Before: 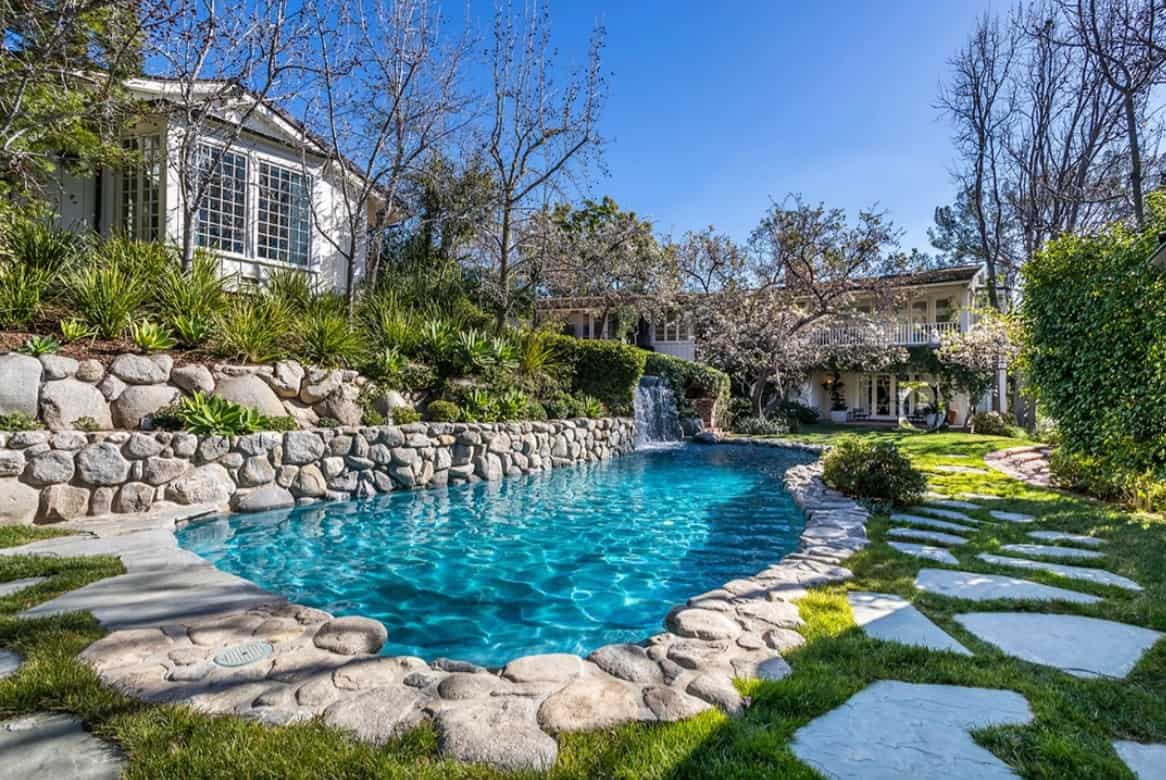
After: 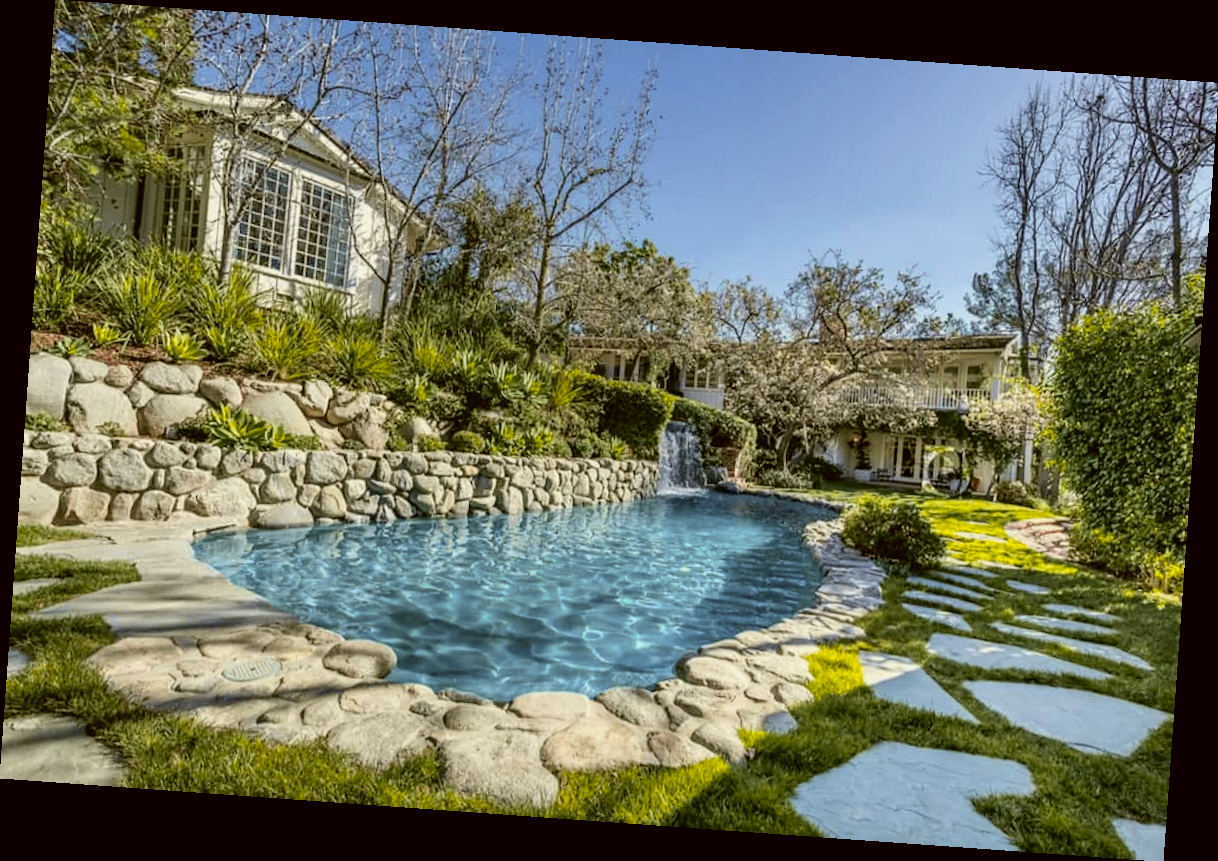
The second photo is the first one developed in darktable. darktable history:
tone curve: curves: ch0 [(0, 0) (0.07, 0.052) (0.23, 0.254) (0.486, 0.53) (0.822, 0.825) (0.994, 0.955)]; ch1 [(0, 0) (0.226, 0.261) (0.379, 0.442) (0.469, 0.472) (0.495, 0.495) (0.514, 0.504) (0.561, 0.568) (0.59, 0.612) (1, 1)]; ch2 [(0, 0) (0.269, 0.299) (0.459, 0.441) (0.498, 0.499) (0.523, 0.52) (0.586, 0.569) (0.635, 0.617) (0.659, 0.681) (0.718, 0.764) (1, 1)], color space Lab, independent channels, preserve colors none
rotate and perspective: rotation 4.1°, automatic cropping off
color correction: highlights a* -1.43, highlights b* 10.12, shadows a* 0.395, shadows b* 19.35
